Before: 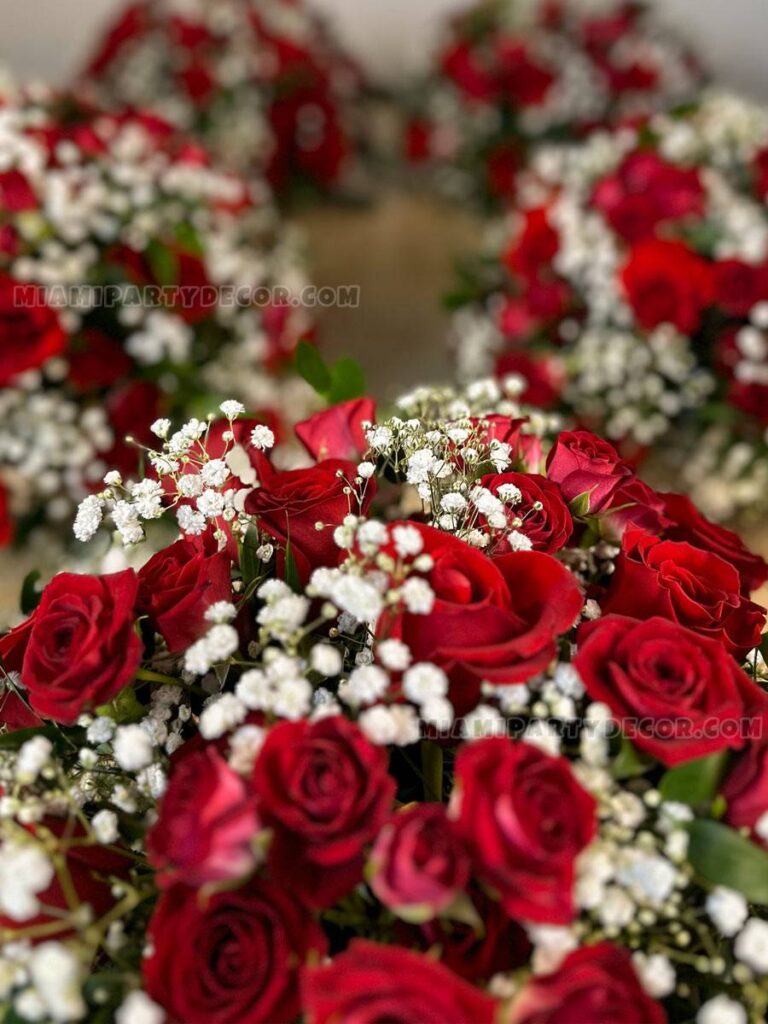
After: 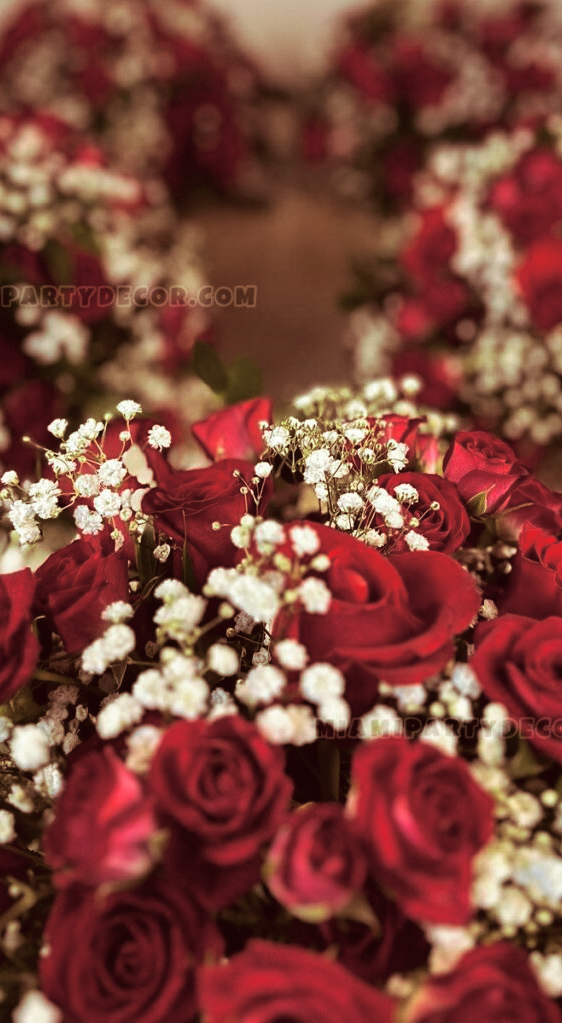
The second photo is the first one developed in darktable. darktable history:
crop: left 13.443%, right 13.31%
velvia: on, module defaults
split-toning: on, module defaults
color correction: highlights a* -0.482, highlights b* 0.161, shadows a* 4.66, shadows b* 20.72
